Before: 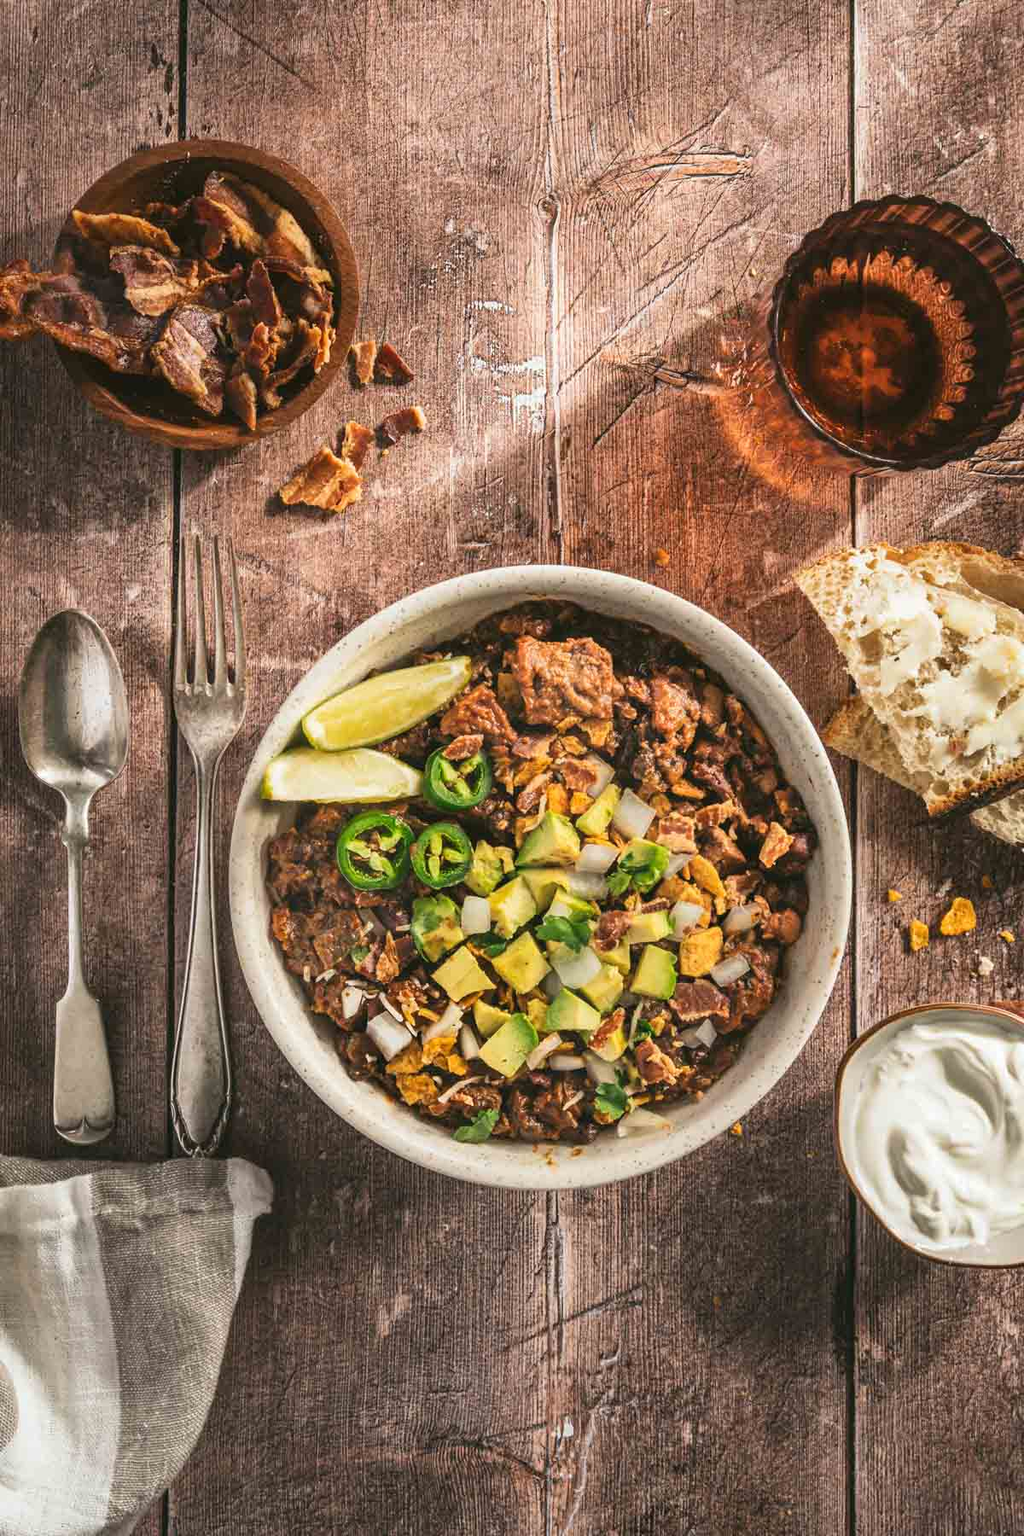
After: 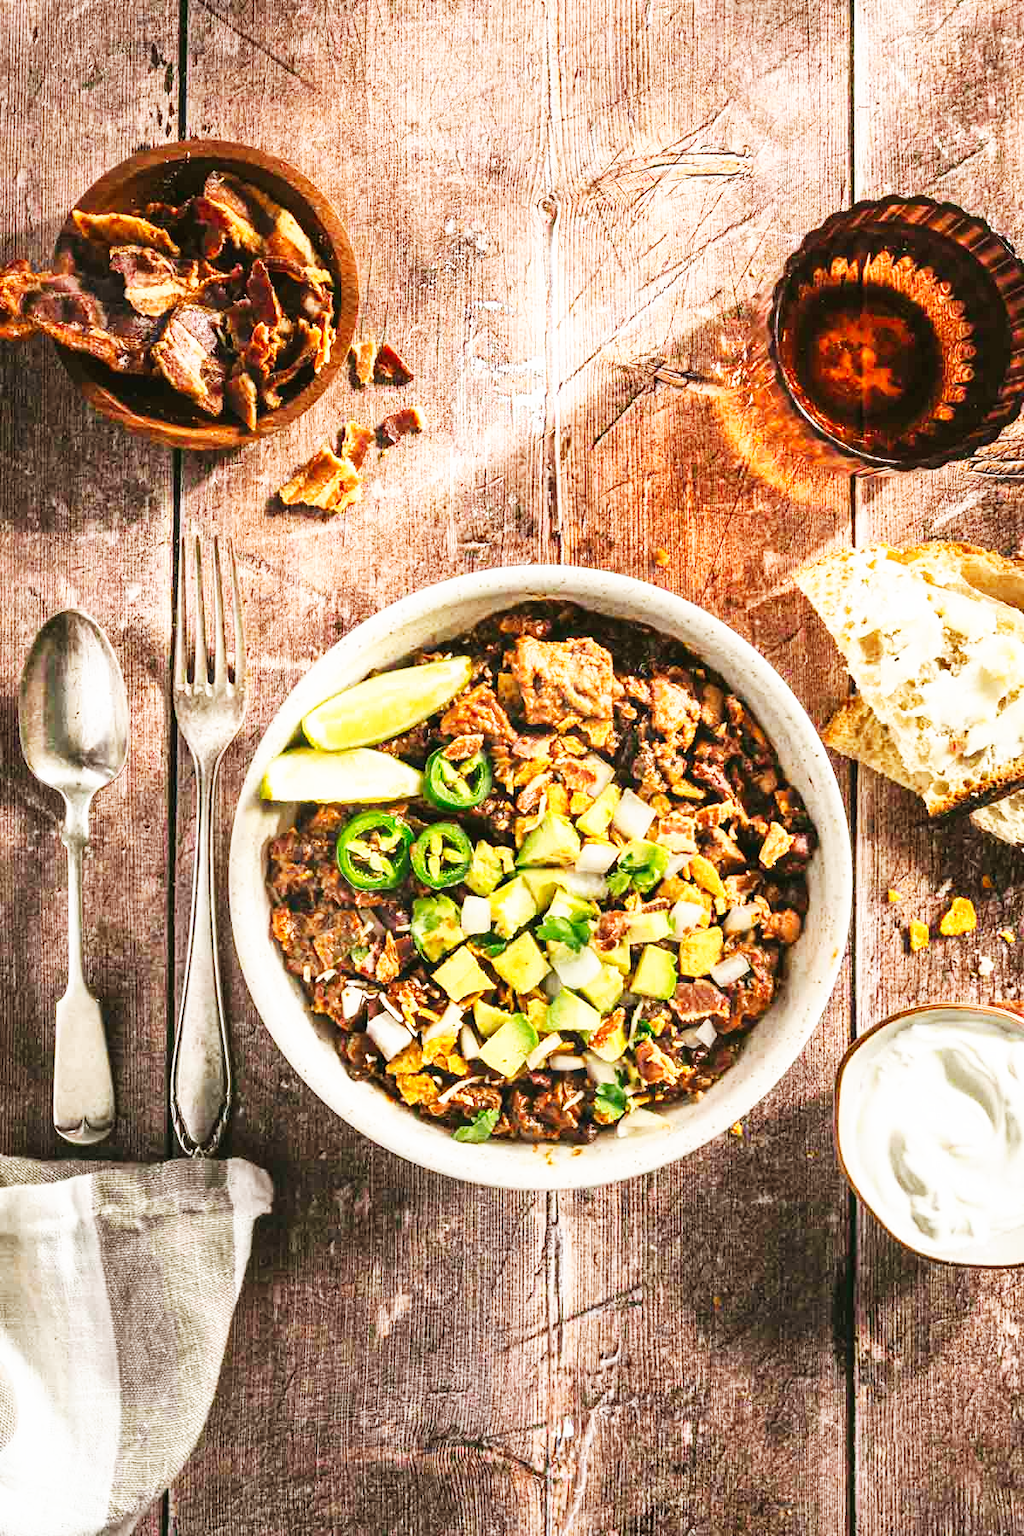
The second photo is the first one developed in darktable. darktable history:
base curve: curves: ch0 [(0, 0) (0.007, 0.004) (0.027, 0.03) (0.046, 0.07) (0.207, 0.54) (0.442, 0.872) (0.673, 0.972) (1, 1)], preserve colors none
color balance rgb: power › hue 172.61°, linear chroma grading › global chroma 0.739%, perceptual saturation grading › global saturation -0.059%, global vibrance 4.841%
